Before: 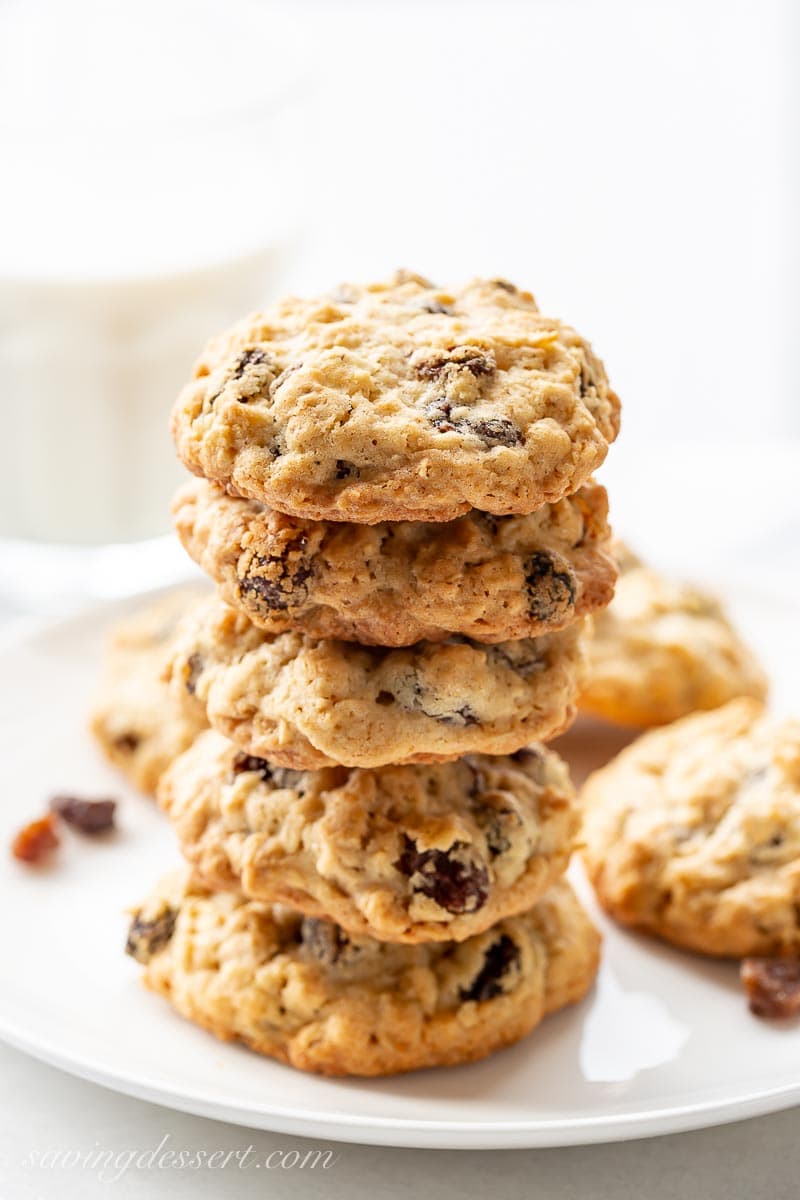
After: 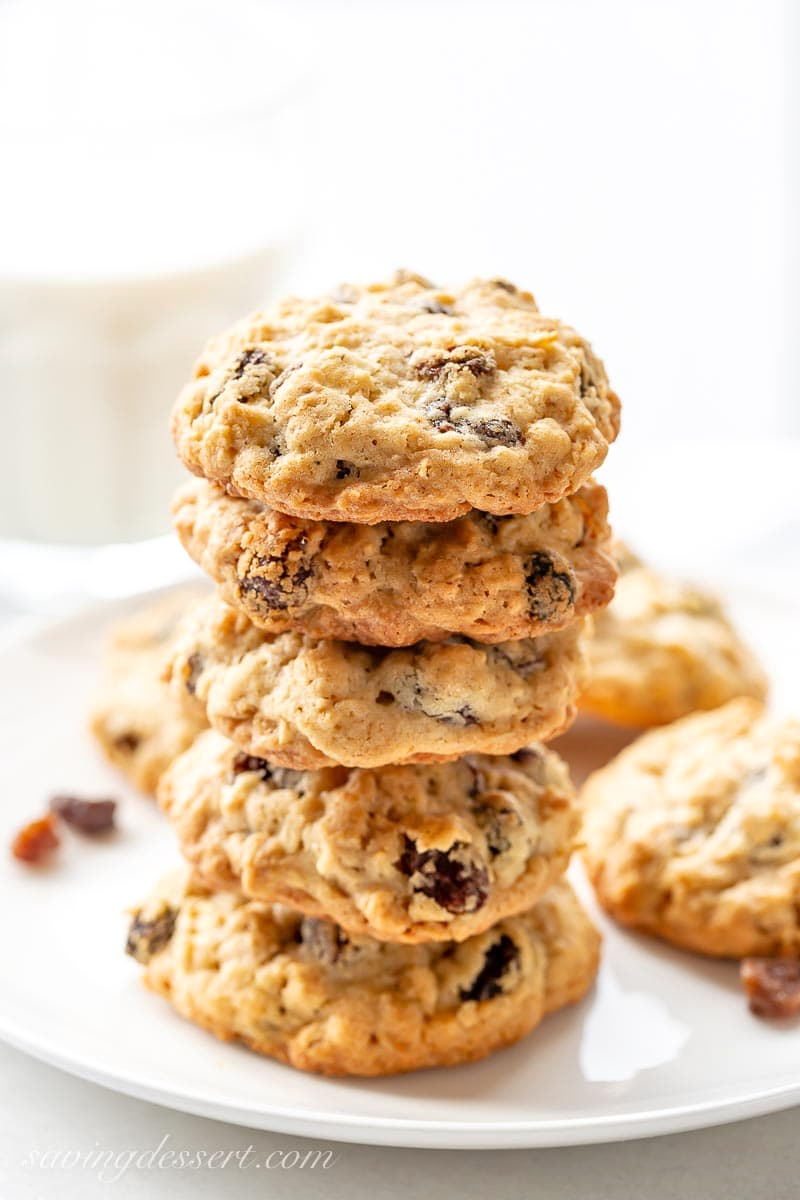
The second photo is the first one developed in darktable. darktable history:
tone equalizer: -8 EV 0.023 EV, -7 EV -0.004 EV, -6 EV 0.013 EV, -5 EV 0.052 EV, -4 EV 0.289 EV, -3 EV 0.614 EV, -2 EV 0.588 EV, -1 EV 0.211 EV, +0 EV 0.036 EV
